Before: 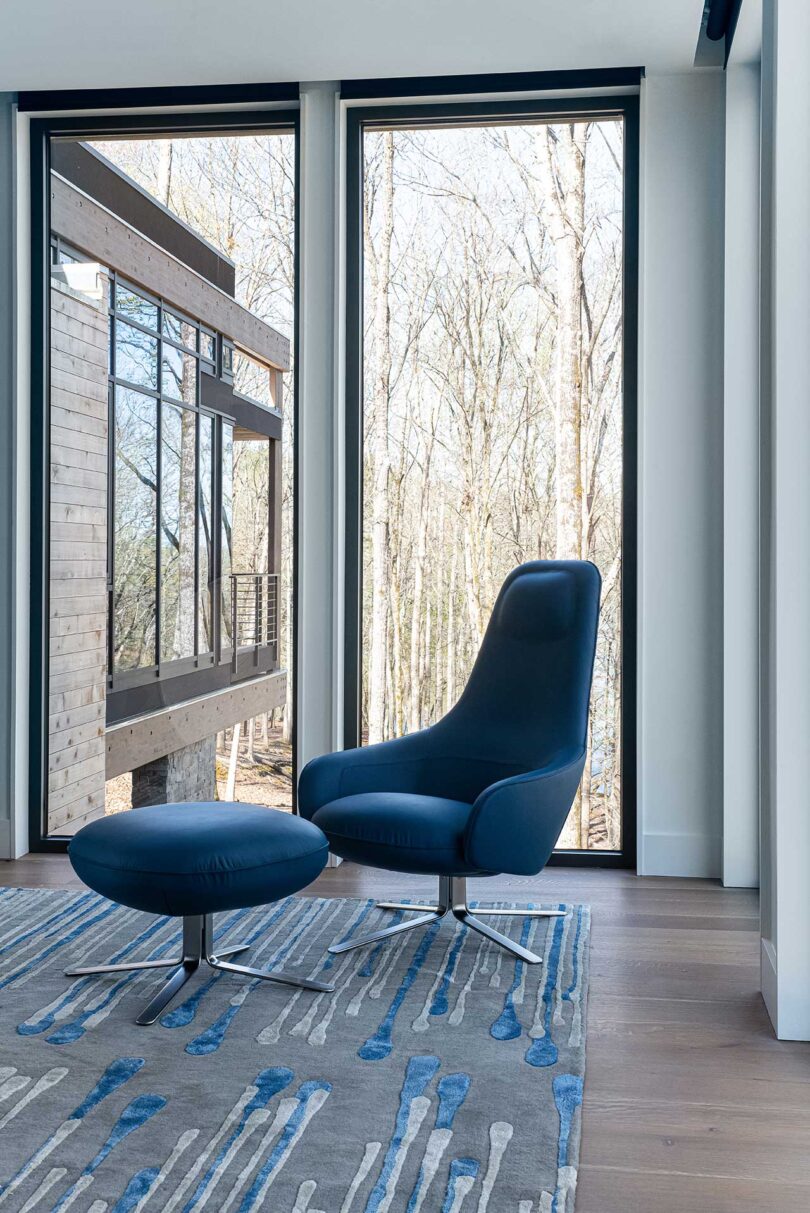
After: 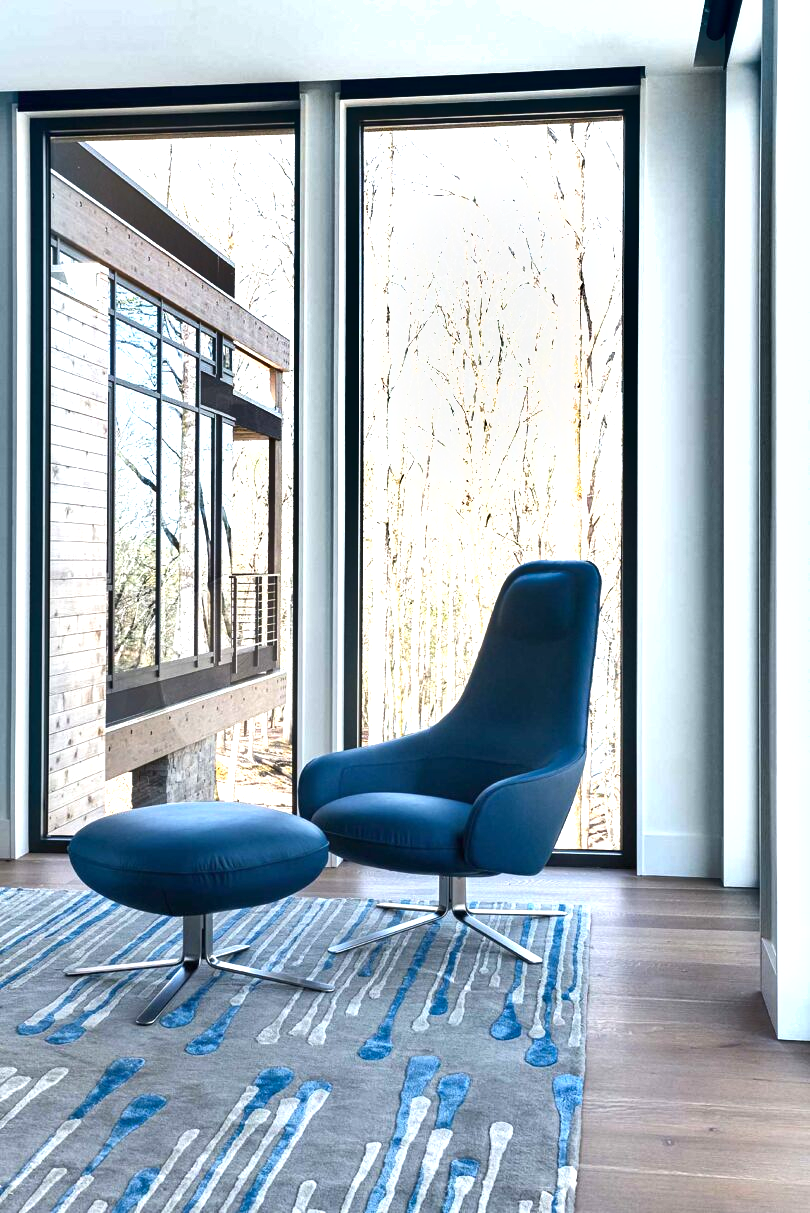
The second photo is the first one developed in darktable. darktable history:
shadows and highlights: shadows 5, soften with gaussian
exposure: exposure 1 EV, compensate highlight preservation false
